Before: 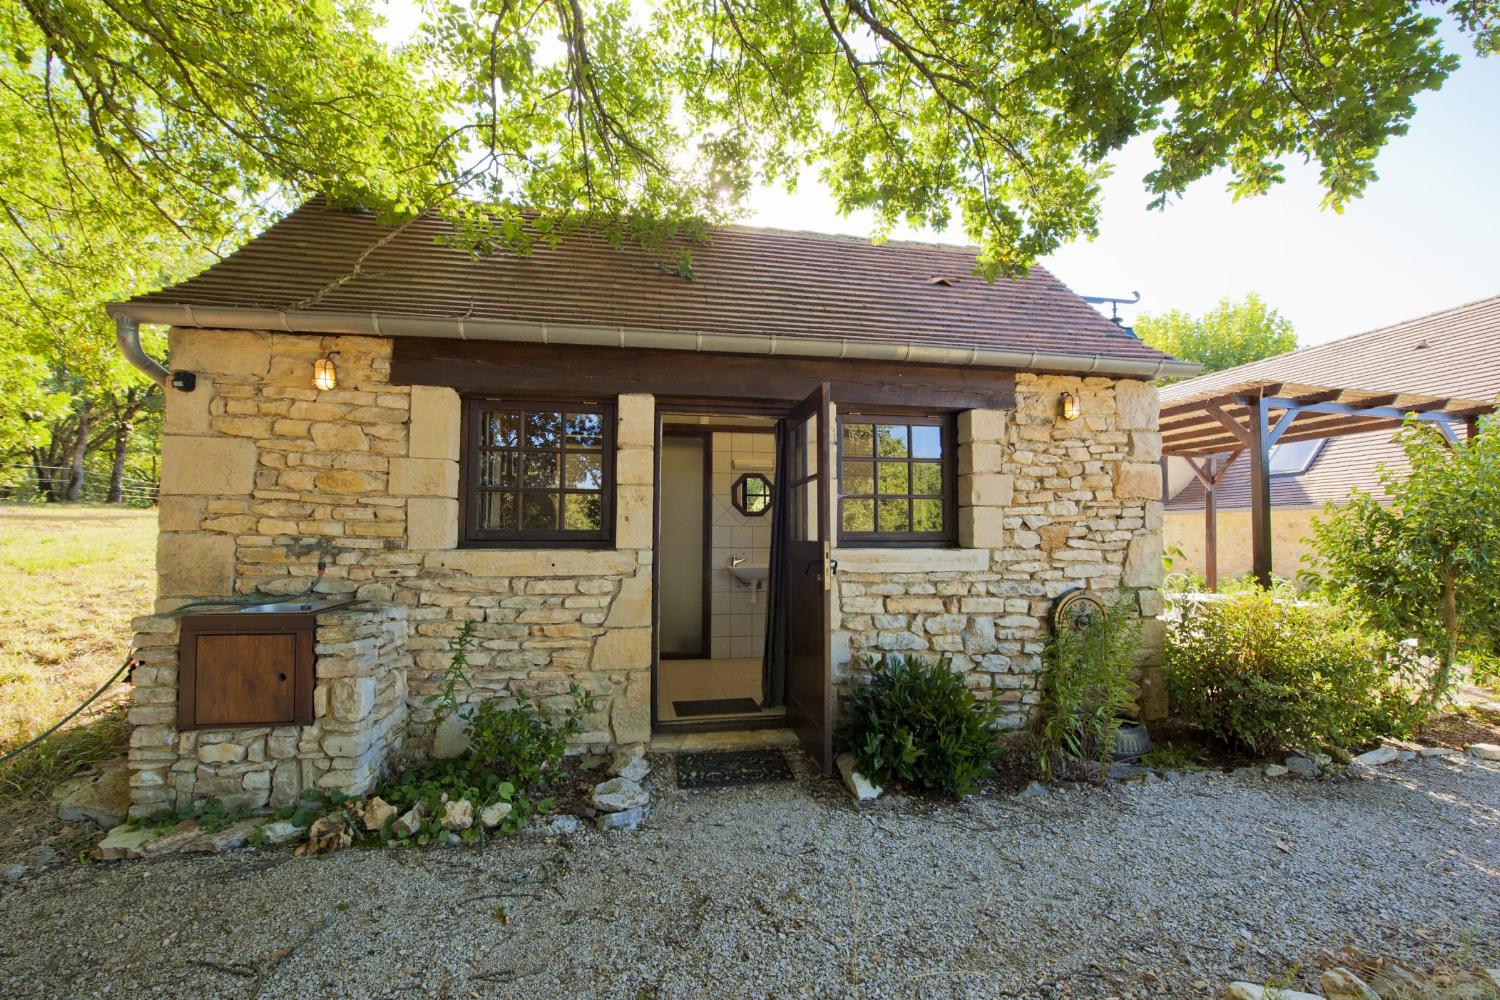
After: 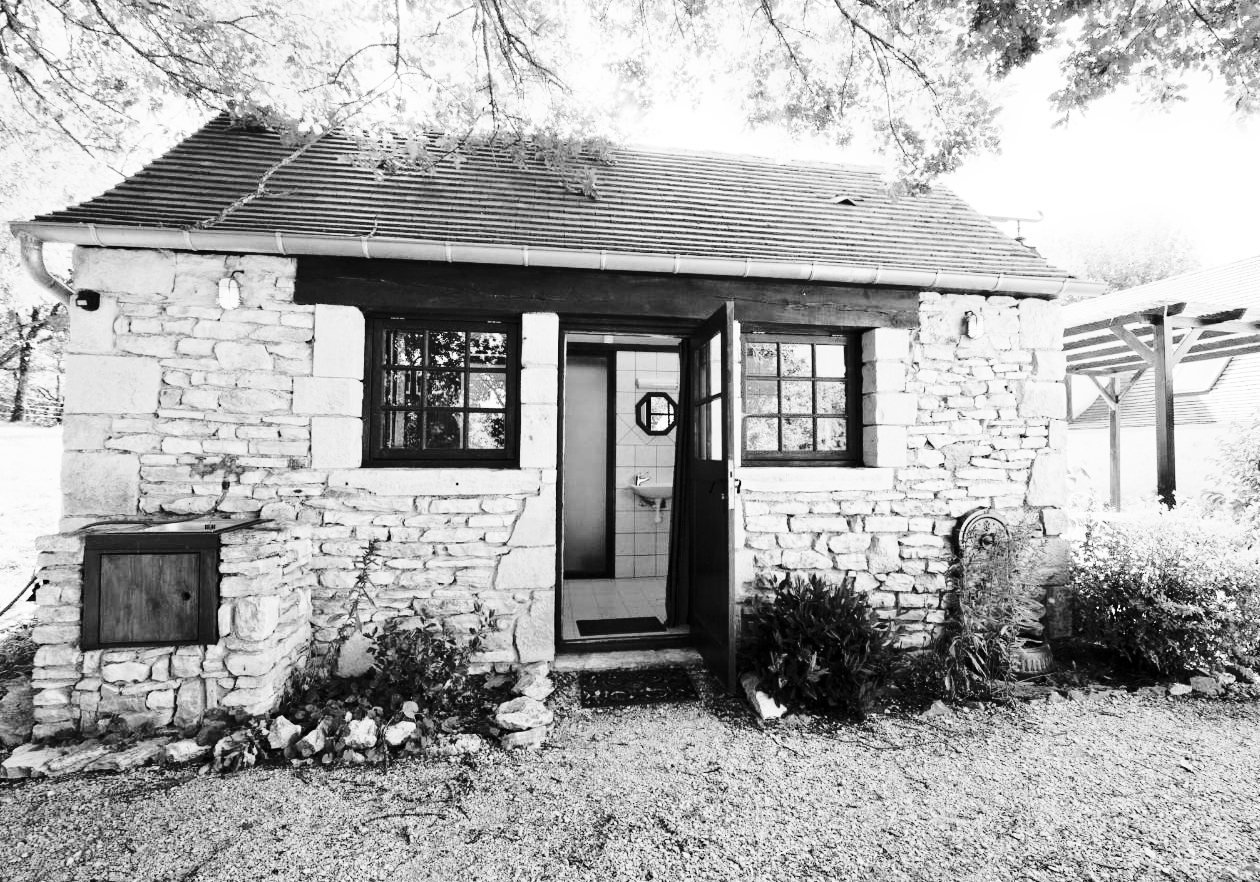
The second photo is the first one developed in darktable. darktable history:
exposure: exposure 0.128 EV, compensate highlight preservation false
base curve: curves: ch0 [(0, 0) (0.032, 0.037) (0.105, 0.228) (0.435, 0.76) (0.856, 0.983) (1, 1)]
contrast brightness saturation: contrast 0.28
monochrome: on, module defaults
tone equalizer: -8 EV -0.55 EV
crop: left 6.446%, top 8.188%, right 9.538%, bottom 3.548%
